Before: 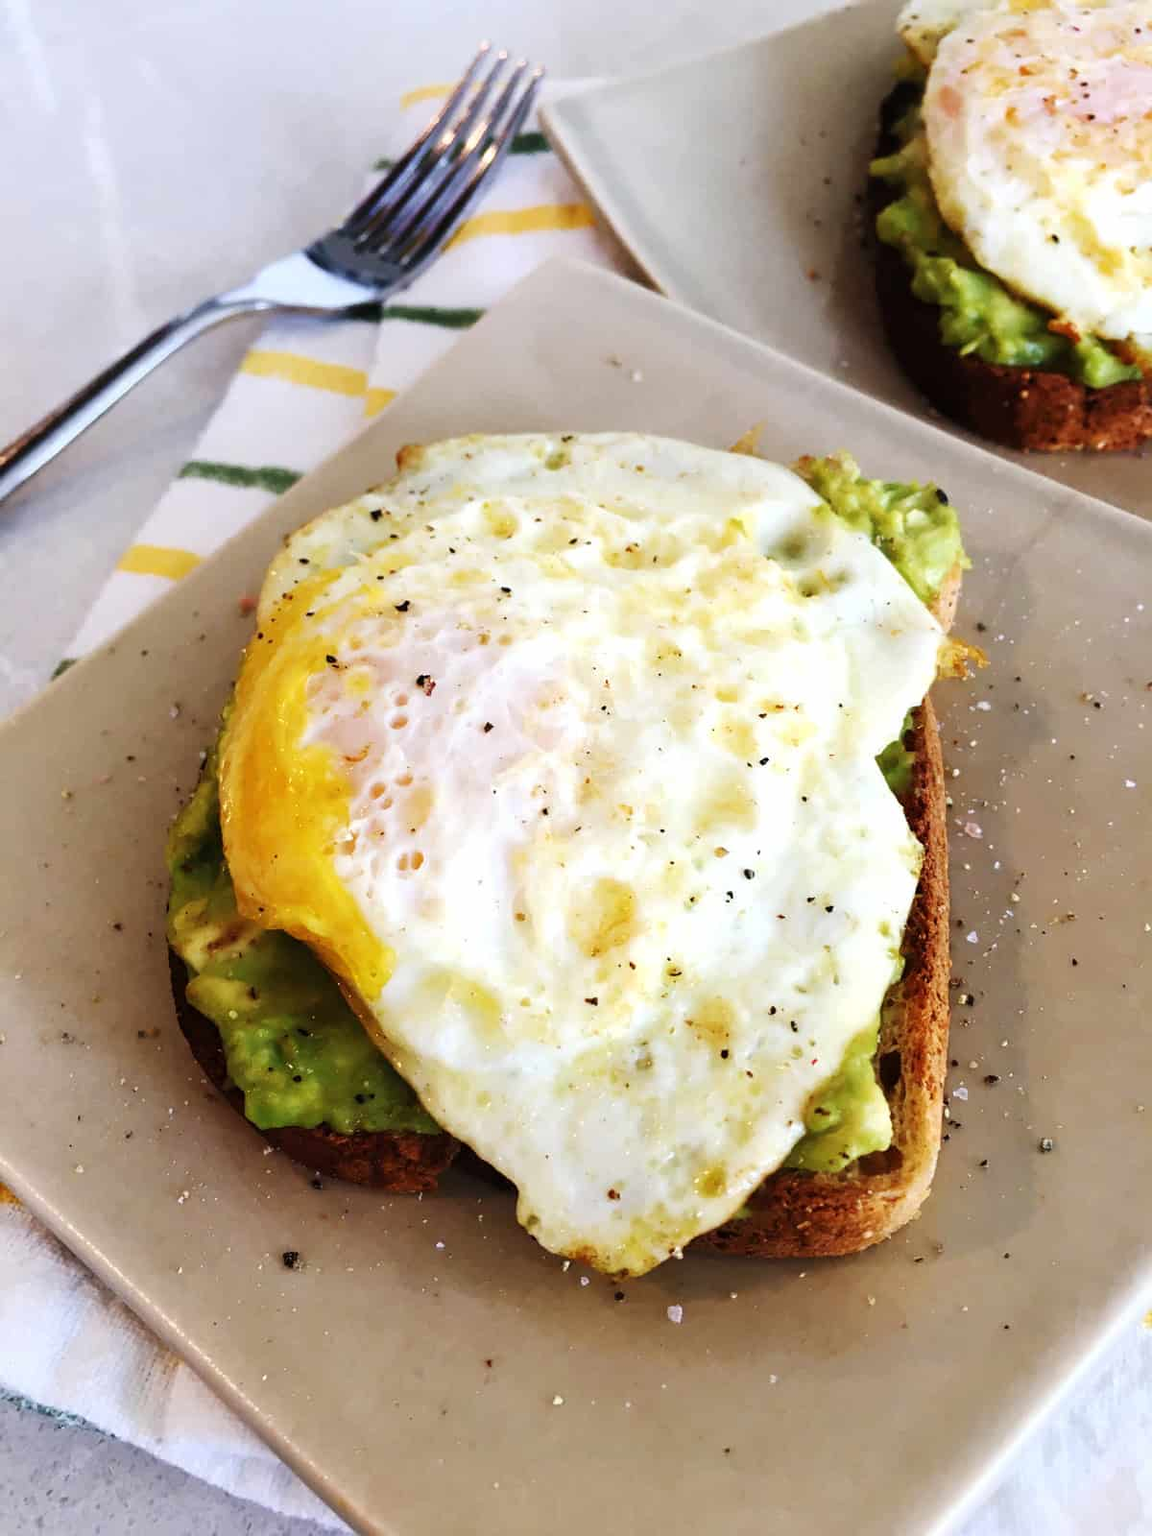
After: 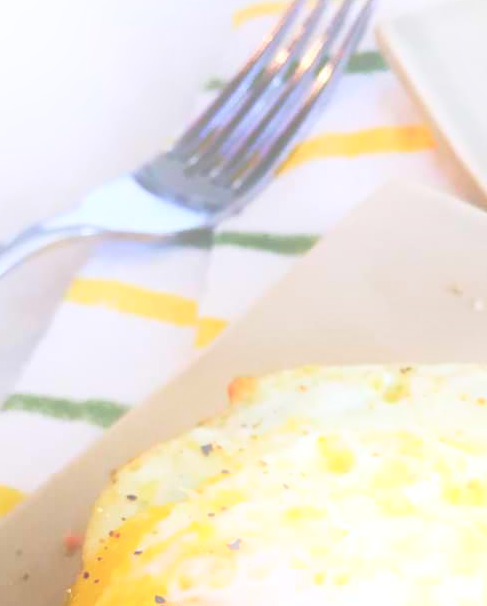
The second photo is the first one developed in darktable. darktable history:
crop: left 15.452%, top 5.459%, right 43.956%, bottom 56.62%
bloom: on, module defaults
